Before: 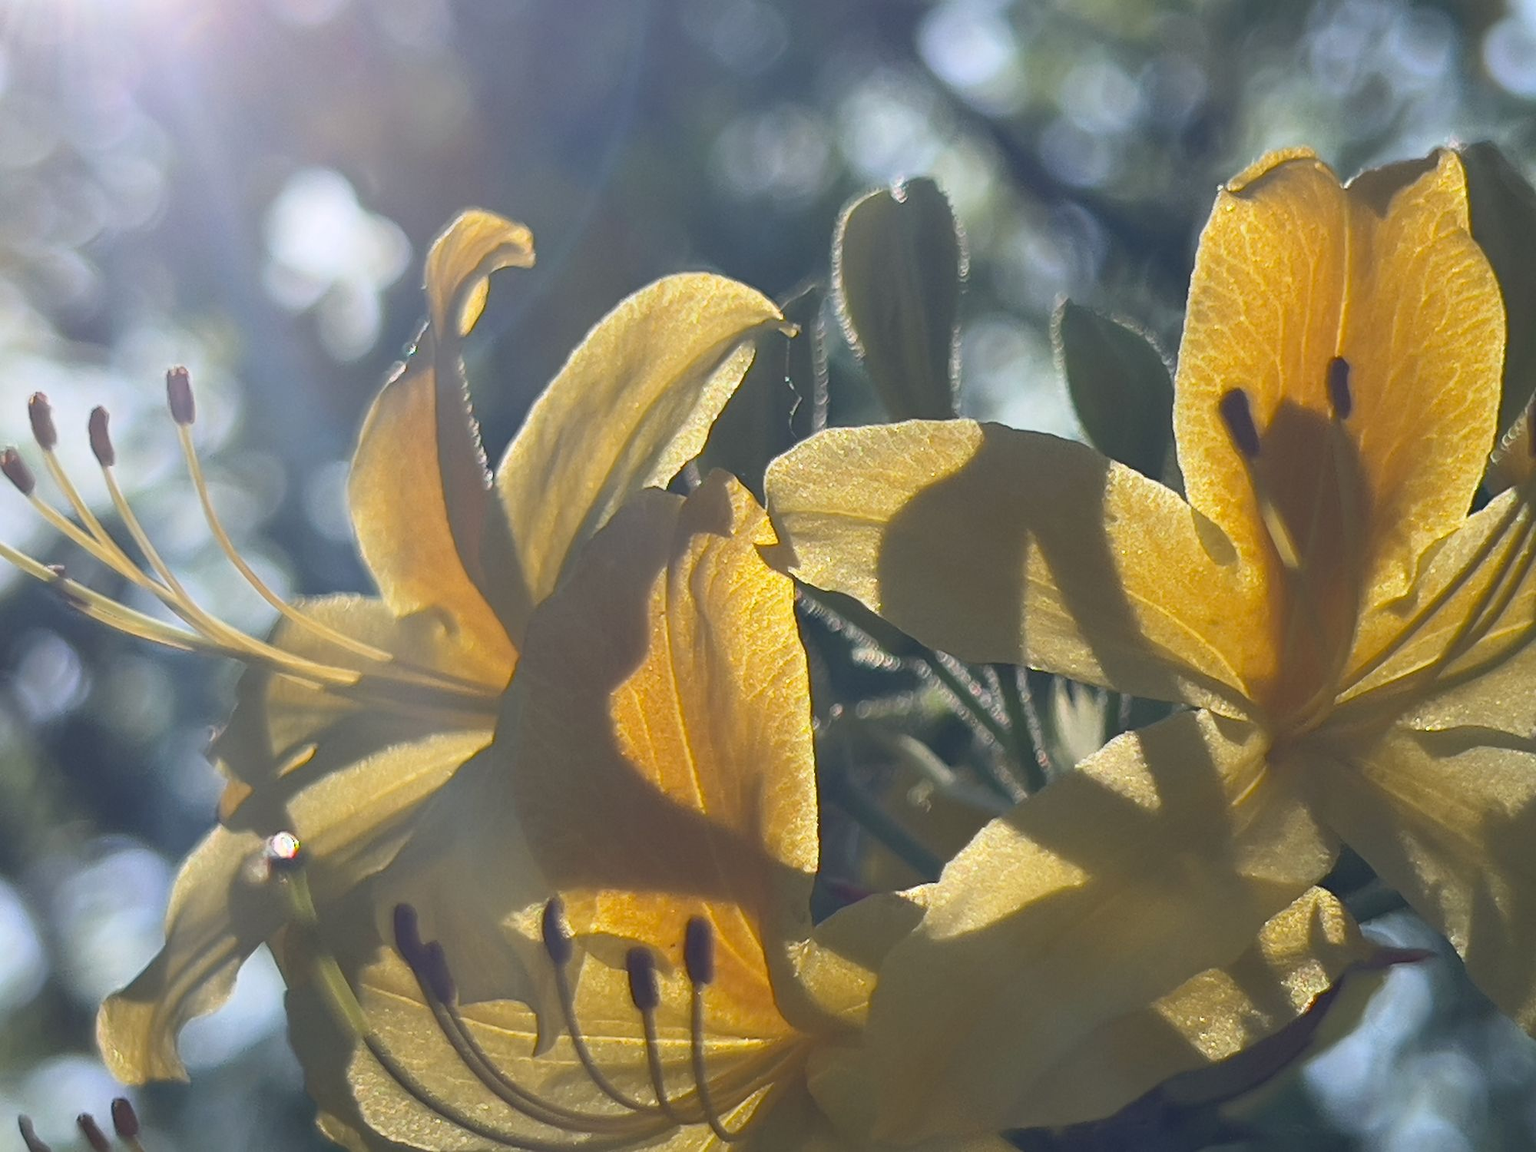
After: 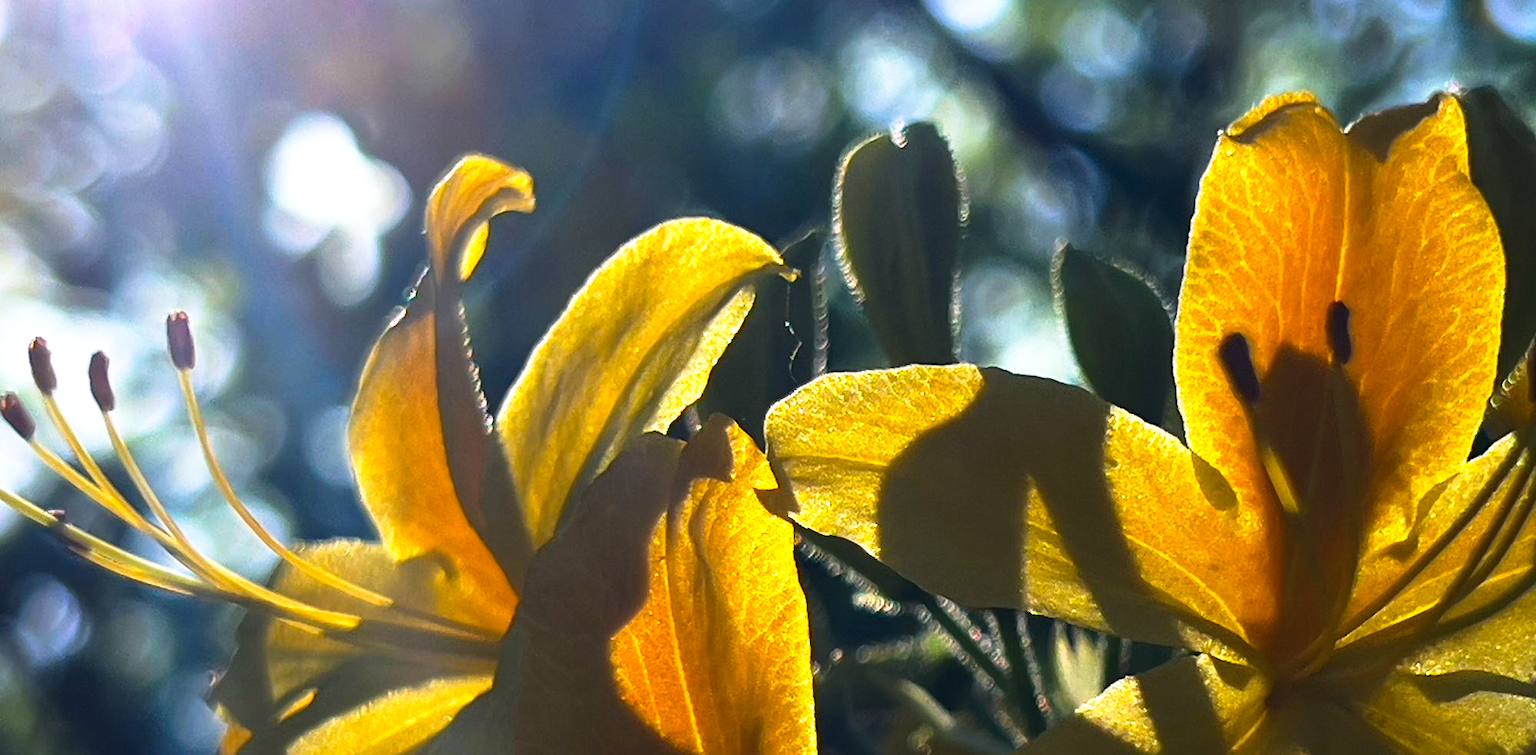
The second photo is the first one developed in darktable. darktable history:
color balance: output saturation 120%
white balance: red 1, blue 1
tone curve: curves: ch0 [(0, 0) (0.003, 0.001) (0.011, 0.002) (0.025, 0.002) (0.044, 0.006) (0.069, 0.01) (0.1, 0.017) (0.136, 0.023) (0.177, 0.038) (0.224, 0.066) (0.277, 0.118) (0.335, 0.185) (0.399, 0.264) (0.468, 0.365) (0.543, 0.475) (0.623, 0.606) (0.709, 0.759) (0.801, 0.923) (0.898, 0.999) (1, 1)], preserve colors none
crop and rotate: top 4.848%, bottom 29.503%
